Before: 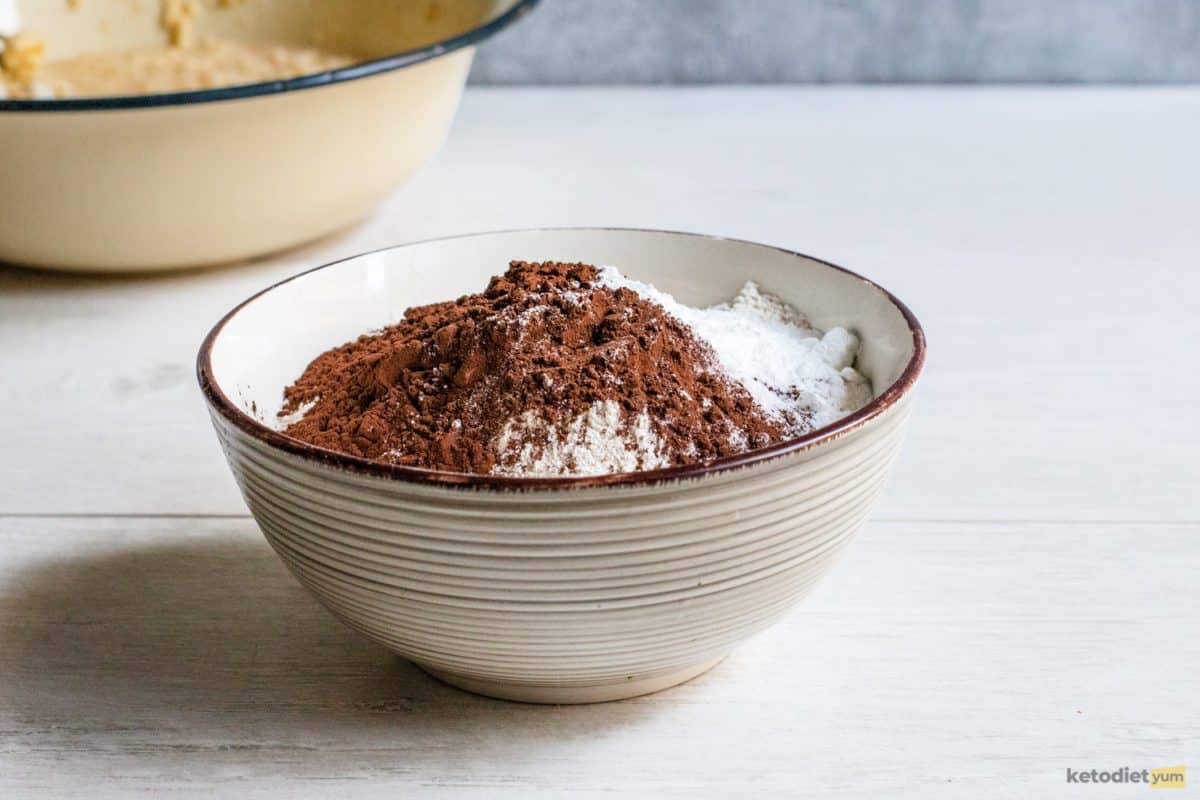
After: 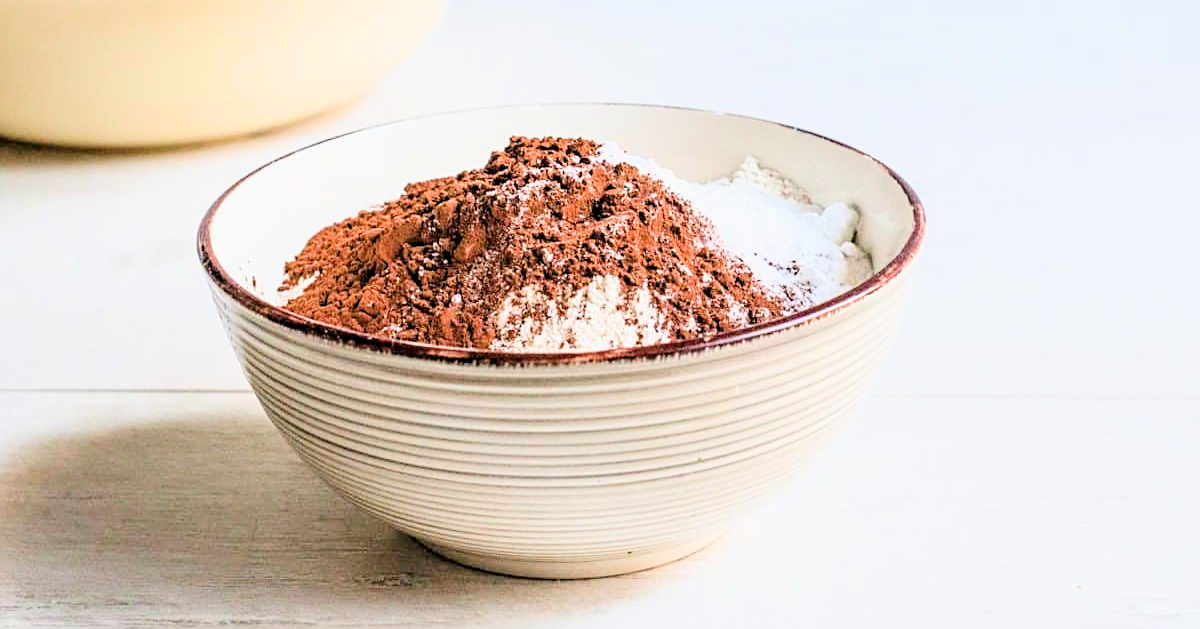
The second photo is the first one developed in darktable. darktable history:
crop and rotate: top 15.742%, bottom 5.509%
filmic rgb: black relative exposure -7.4 EV, white relative exposure 5.08 EV, hardness 3.2, color science v6 (2022)
exposure: black level correction 0.001, exposure 1.839 EV, compensate exposure bias true, compensate highlight preservation false
sharpen: on, module defaults
